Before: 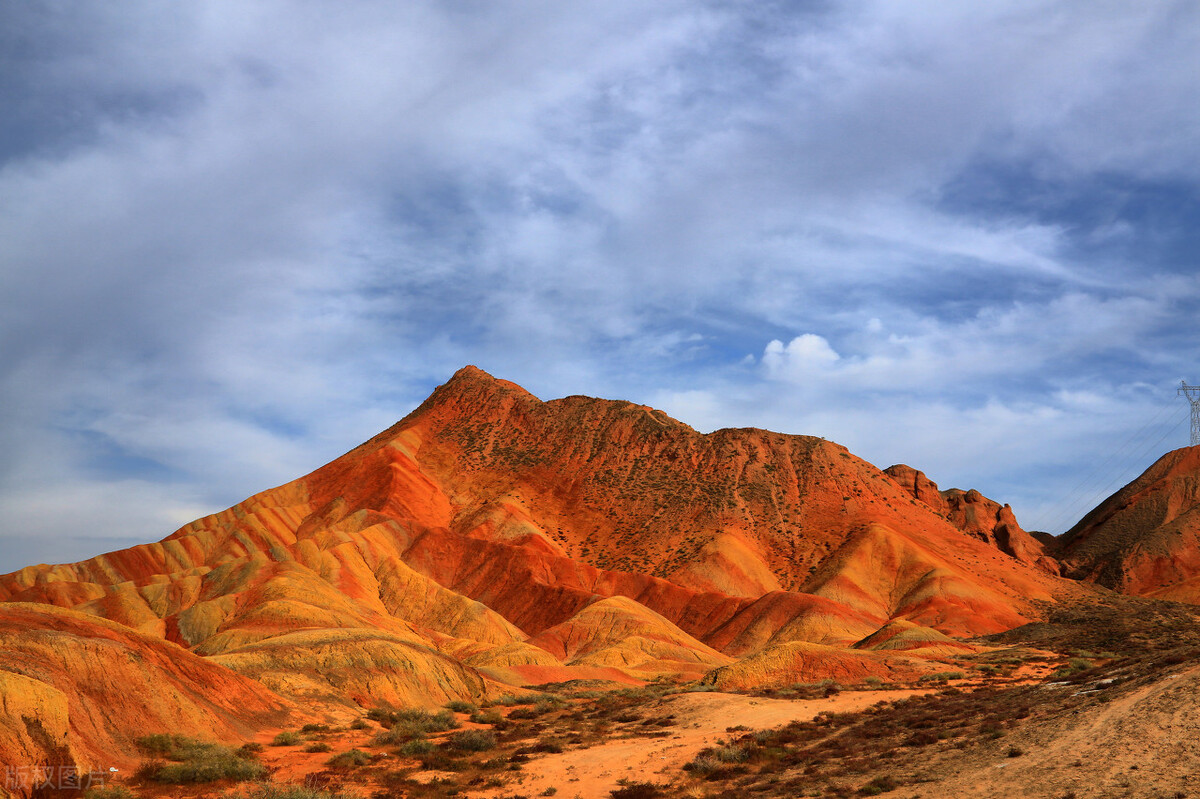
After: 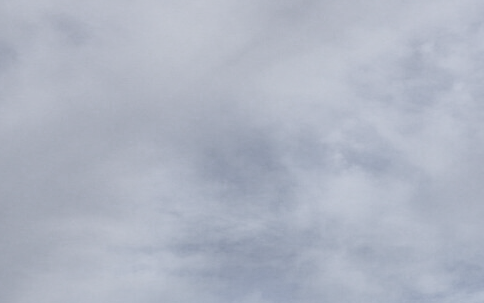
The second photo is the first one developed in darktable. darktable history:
filmic rgb: black relative exposure -5.04 EV, white relative exposure 3.97 EV, hardness 2.9, contrast 1.196, highlights saturation mix -29.66%, color science v5 (2021), contrast in shadows safe, contrast in highlights safe
local contrast: on, module defaults
crop: left 15.717%, top 5.427%, right 43.871%, bottom 56.616%
